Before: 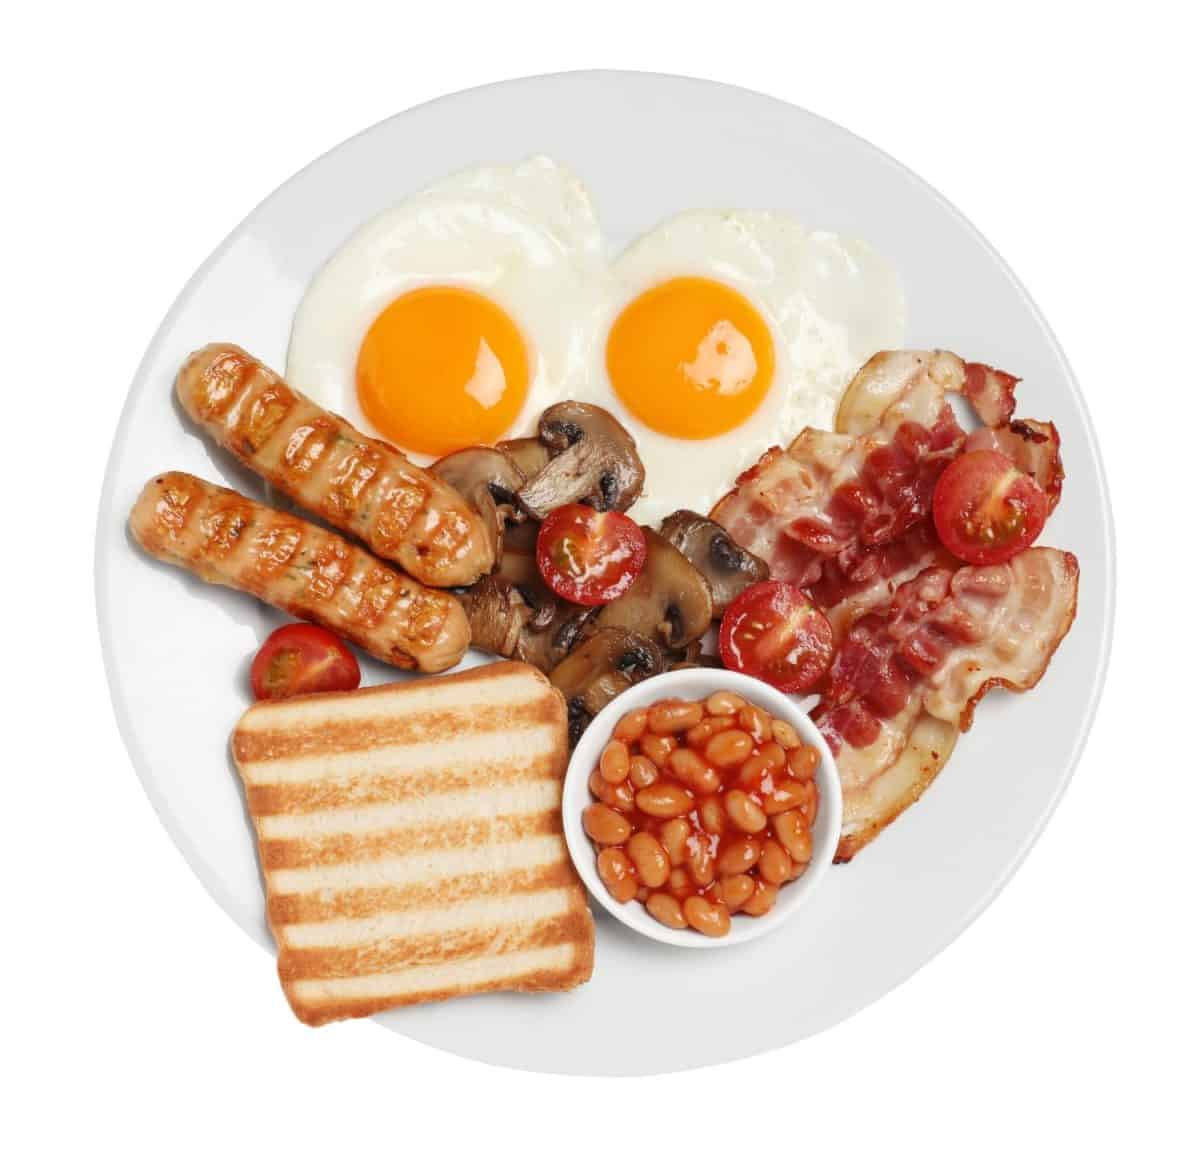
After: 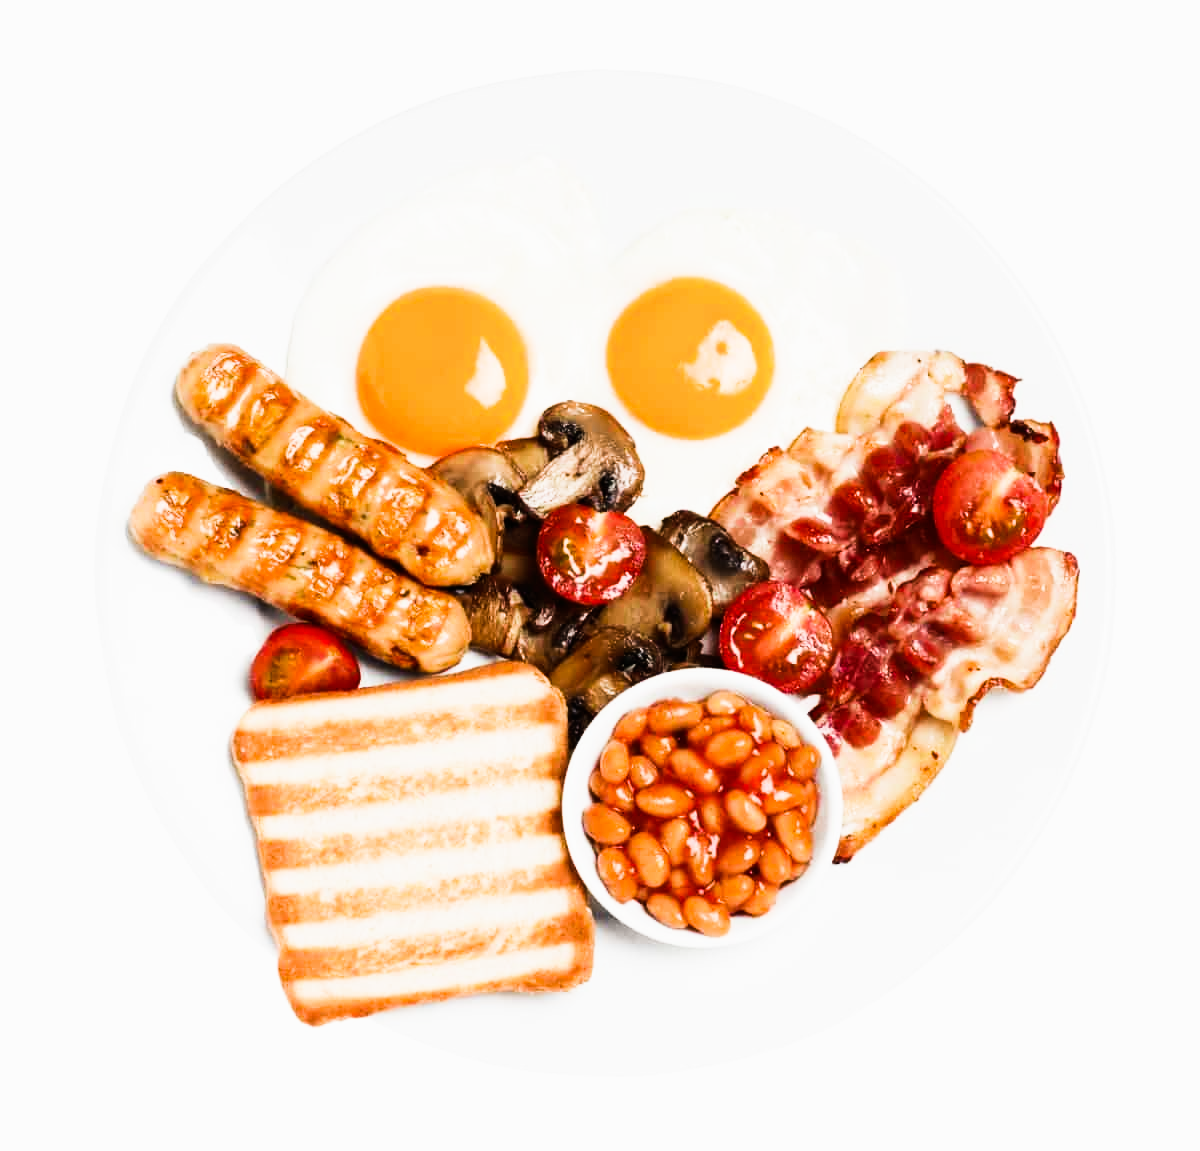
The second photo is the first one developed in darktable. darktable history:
sigmoid: contrast 1.86, skew 0.35
tone equalizer: -8 EV -0.75 EV, -7 EV -0.7 EV, -6 EV -0.6 EV, -5 EV -0.4 EV, -3 EV 0.4 EV, -2 EV 0.6 EV, -1 EV 0.7 EV, +0 EV 0.75 EV, edges refinement/feathering 500, mask exposure compensation -1.57 EV, preserve details no
